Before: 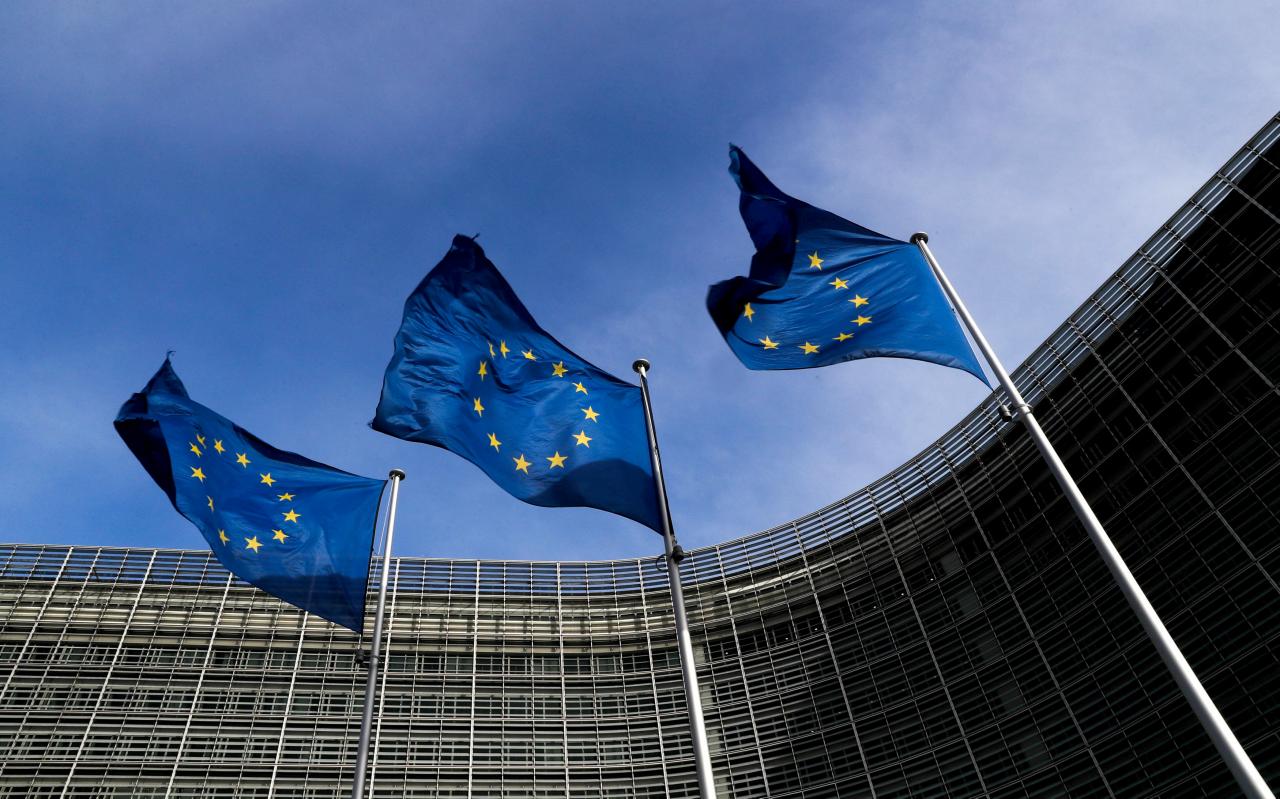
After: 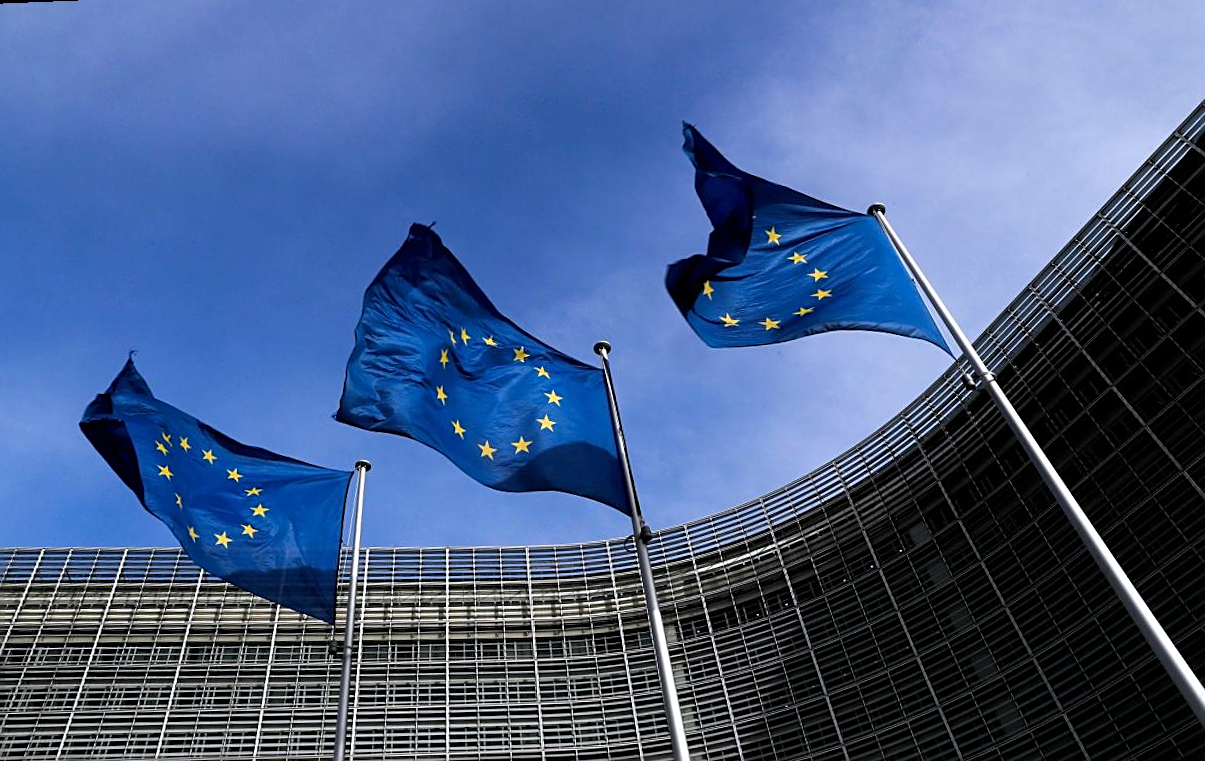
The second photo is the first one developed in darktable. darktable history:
white balance: red 0.984, blue 1.059
rotate and perspective: rotation -2.12°, lens shift (vertical) 0.009, lens shift (horizontal) -0.008, automatic cropping original format, crop left 0.036, crop right 0.964, crop top 0.05, crop bottom 0.959
crop: left 0.434%, top 0.485%, right 0.244%, bottom 0.386%
sharpen: on, module defaults
